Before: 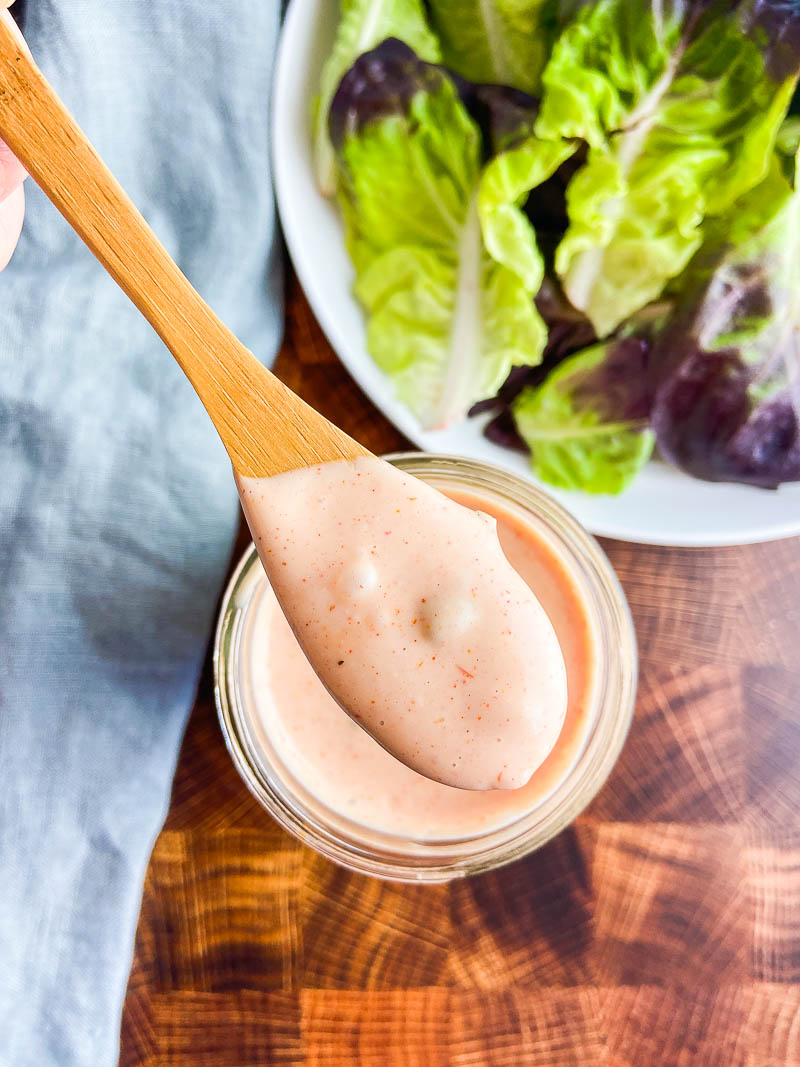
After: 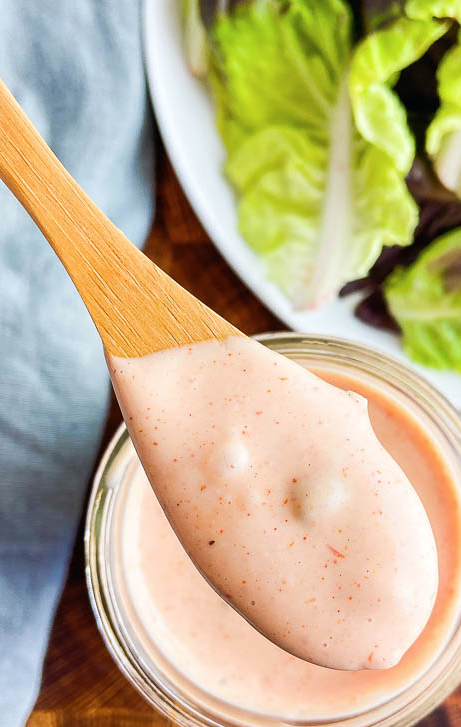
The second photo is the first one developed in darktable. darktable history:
contrast brightness saturation: saturation -0.052
crop: left 16.21%, top 11.274%, right 26.127%, bottom 20.556%
